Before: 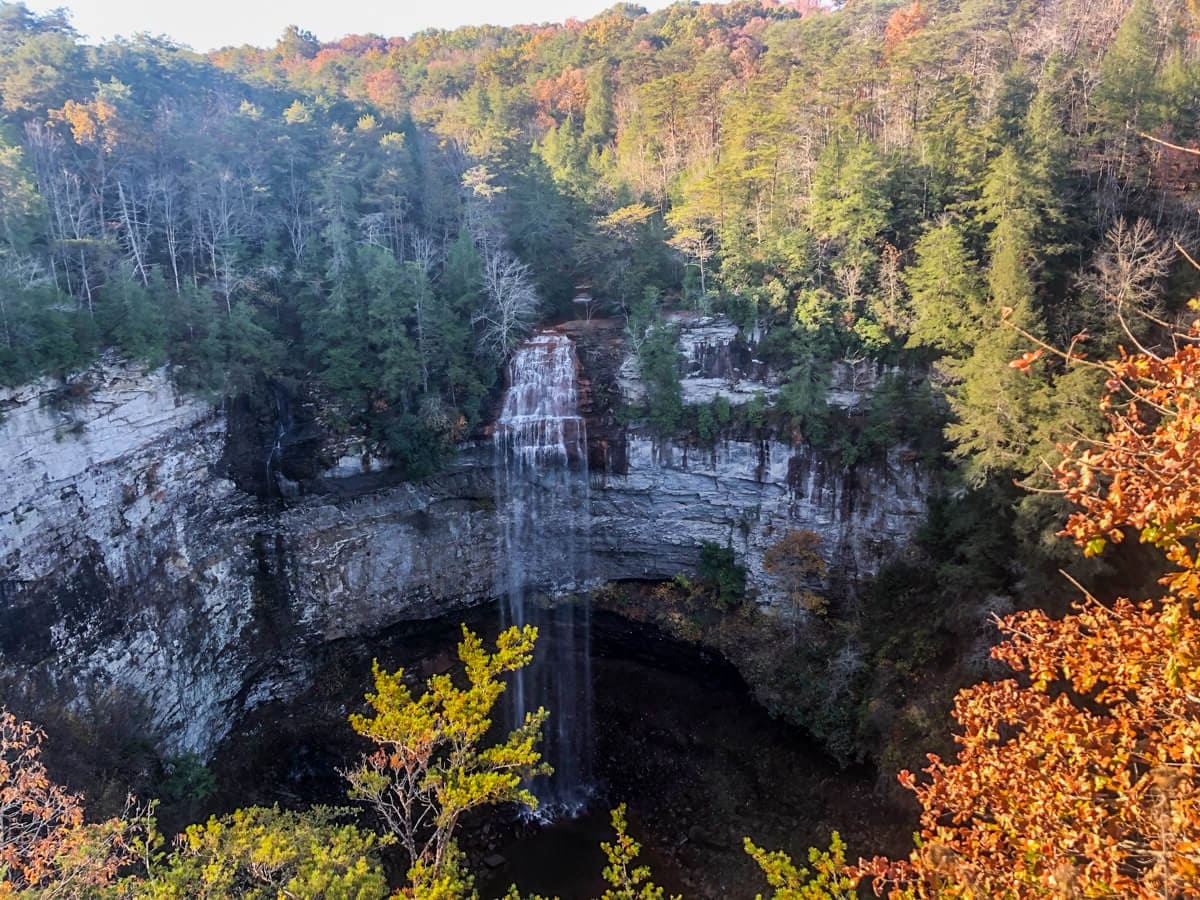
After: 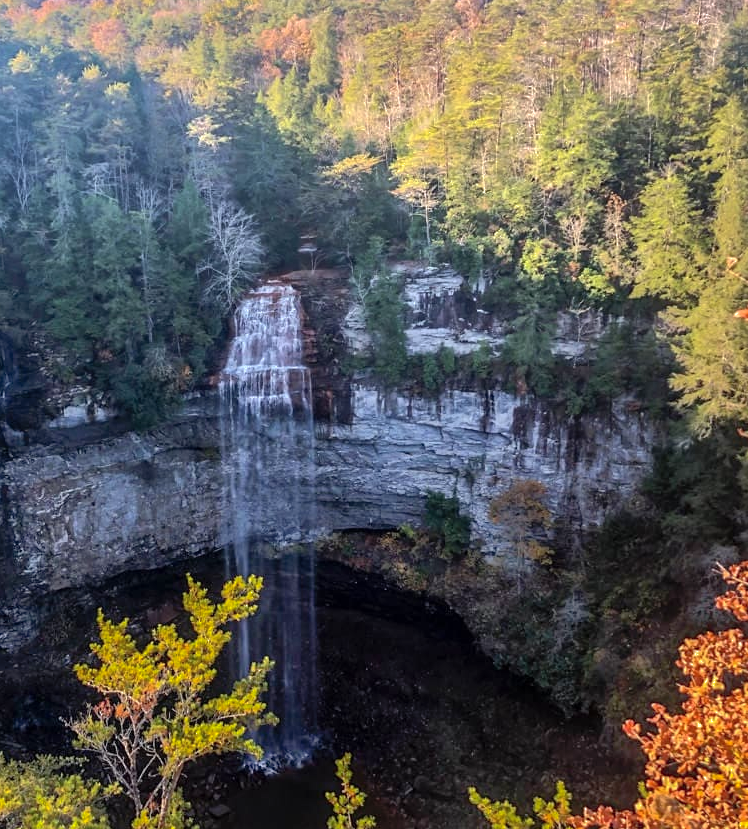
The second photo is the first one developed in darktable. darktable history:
crop and rotate: left 22.918%, top 5.629%, right 14.711%, bottom 2.247%
tone equalizer: -8 EV -0.417 EV, -7 EV -0.389 EV, -6 EV -0.333 EV, -5 EV -0.222 EV, -3 EV 0.222 EV, -2 EV 0.333 EV, -1 EV 0.389 EV, +0 EV 0.417 EV, edges refinement/feathering 500, mask exposure compensation -1.57 EV, preserve details no
shadows and highlights: on, module defaults
